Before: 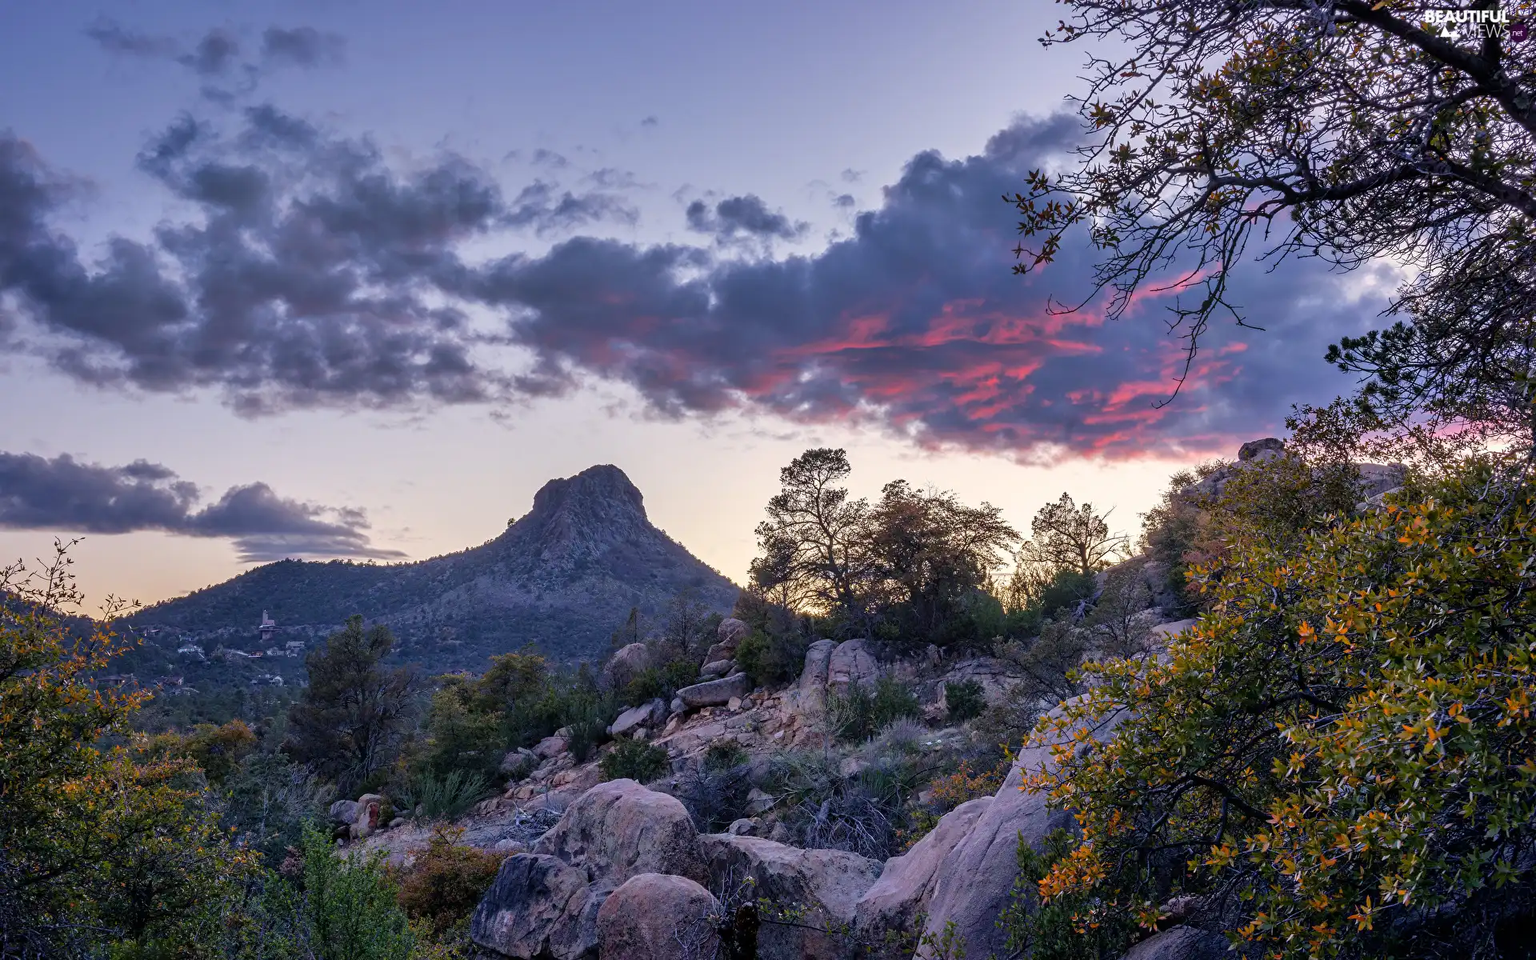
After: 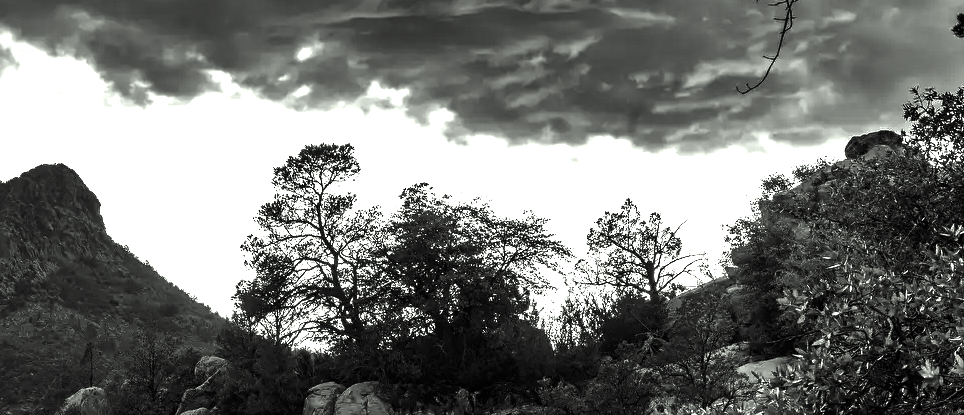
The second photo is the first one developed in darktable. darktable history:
crop: left 36.634%, top 34.758%, right 13.107%, bottom 30.639%
exposure: black level correction 0, exposure 1.472 EV, compensate highlight preservation false
color correction: highlights a* -4.63, highlights b* 5.04, saturation 0.957
contrast brightness saturation: contrast -0.031, brightness -0.583, saturation -0.998
